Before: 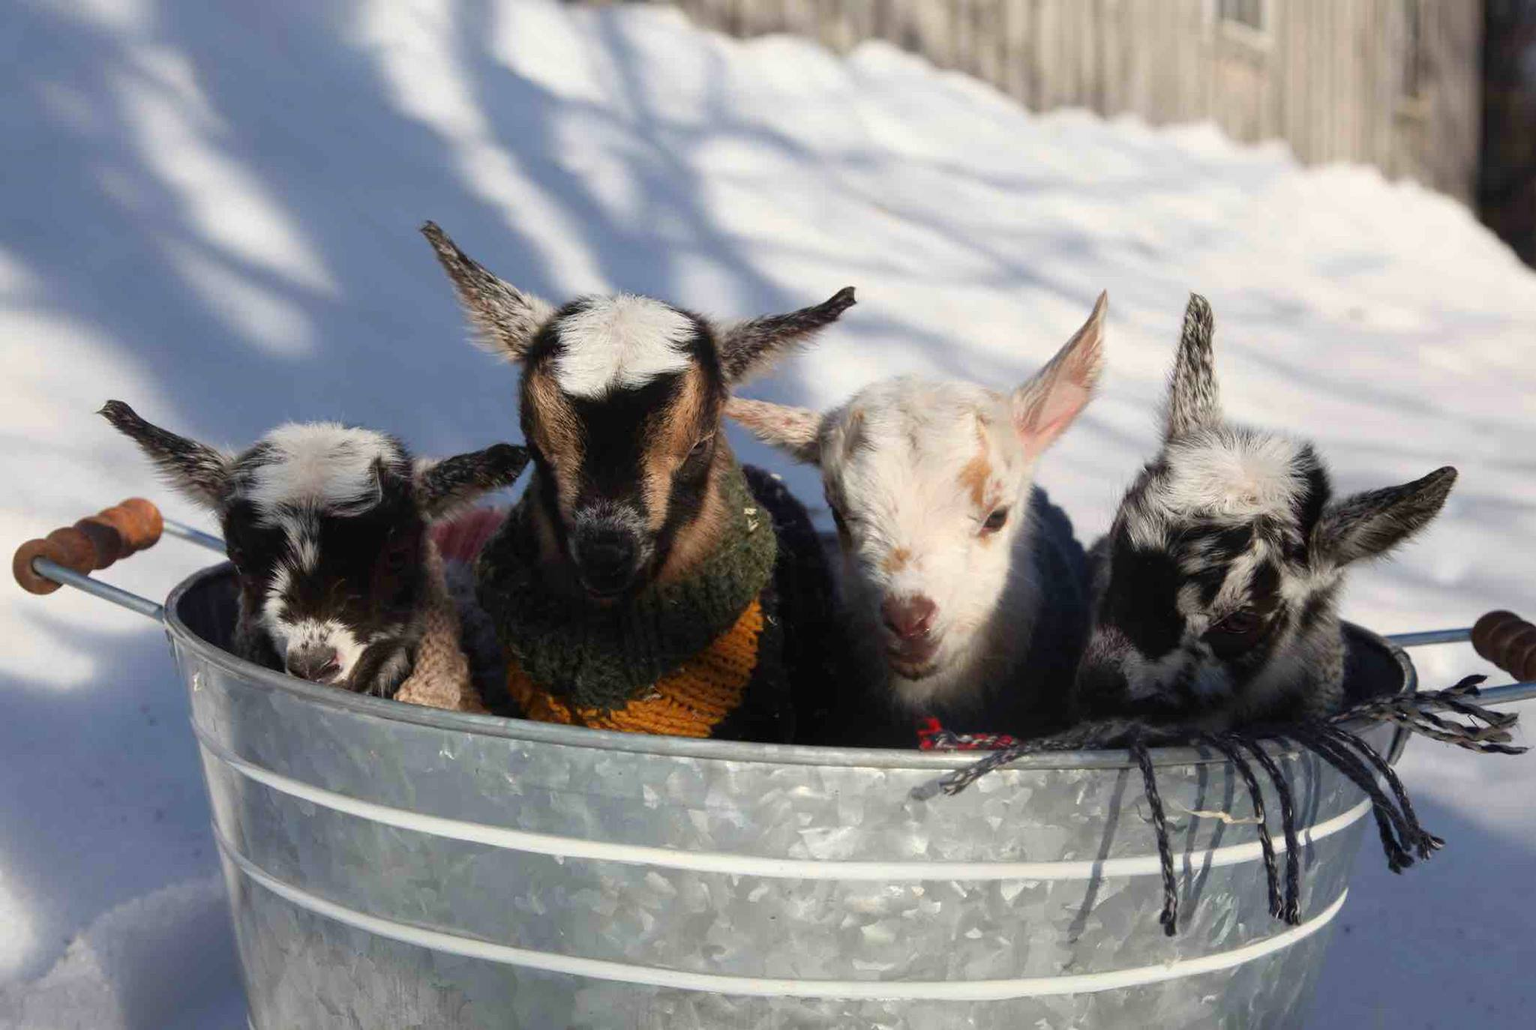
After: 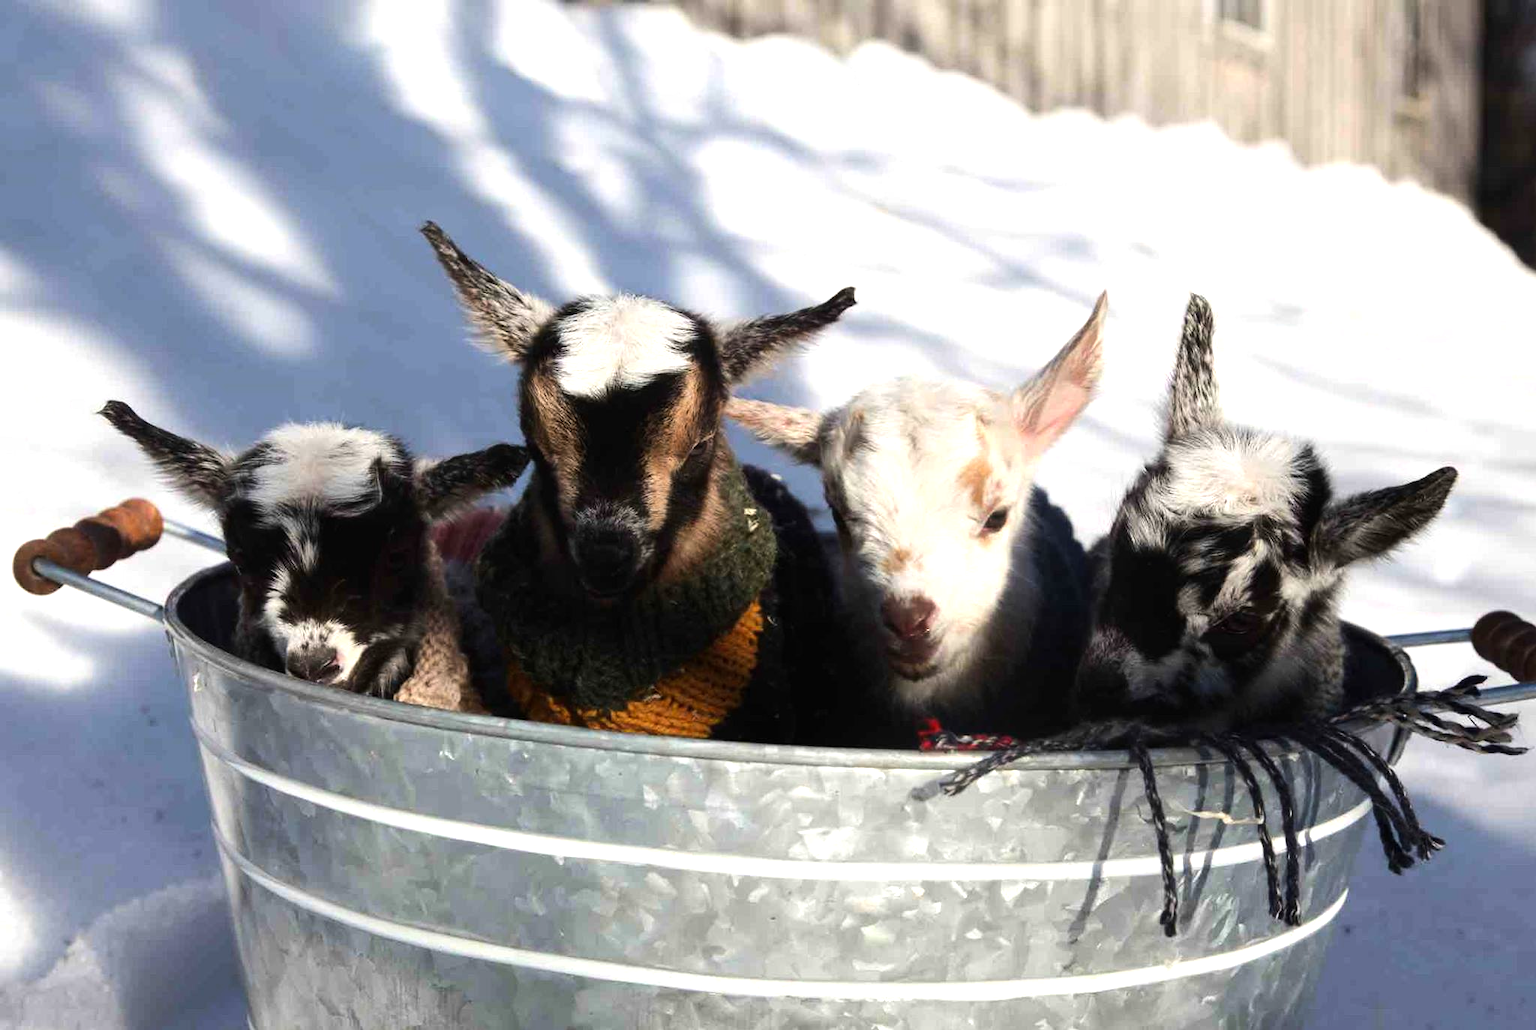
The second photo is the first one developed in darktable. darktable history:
tone equalizer: -8 EV -0.731 EV, -7 EV -0.727 EV, -6 EV -0.596 EV, -5 EV -0.41 EV, -3 EV 0.397 EV, -2 EV 0.6 EV, -1 EV 0.679 EV, +0 EV 0.743 EV, edges refinement/feathering 500, mask exposure compensation -1.57 EV, preserve details no
